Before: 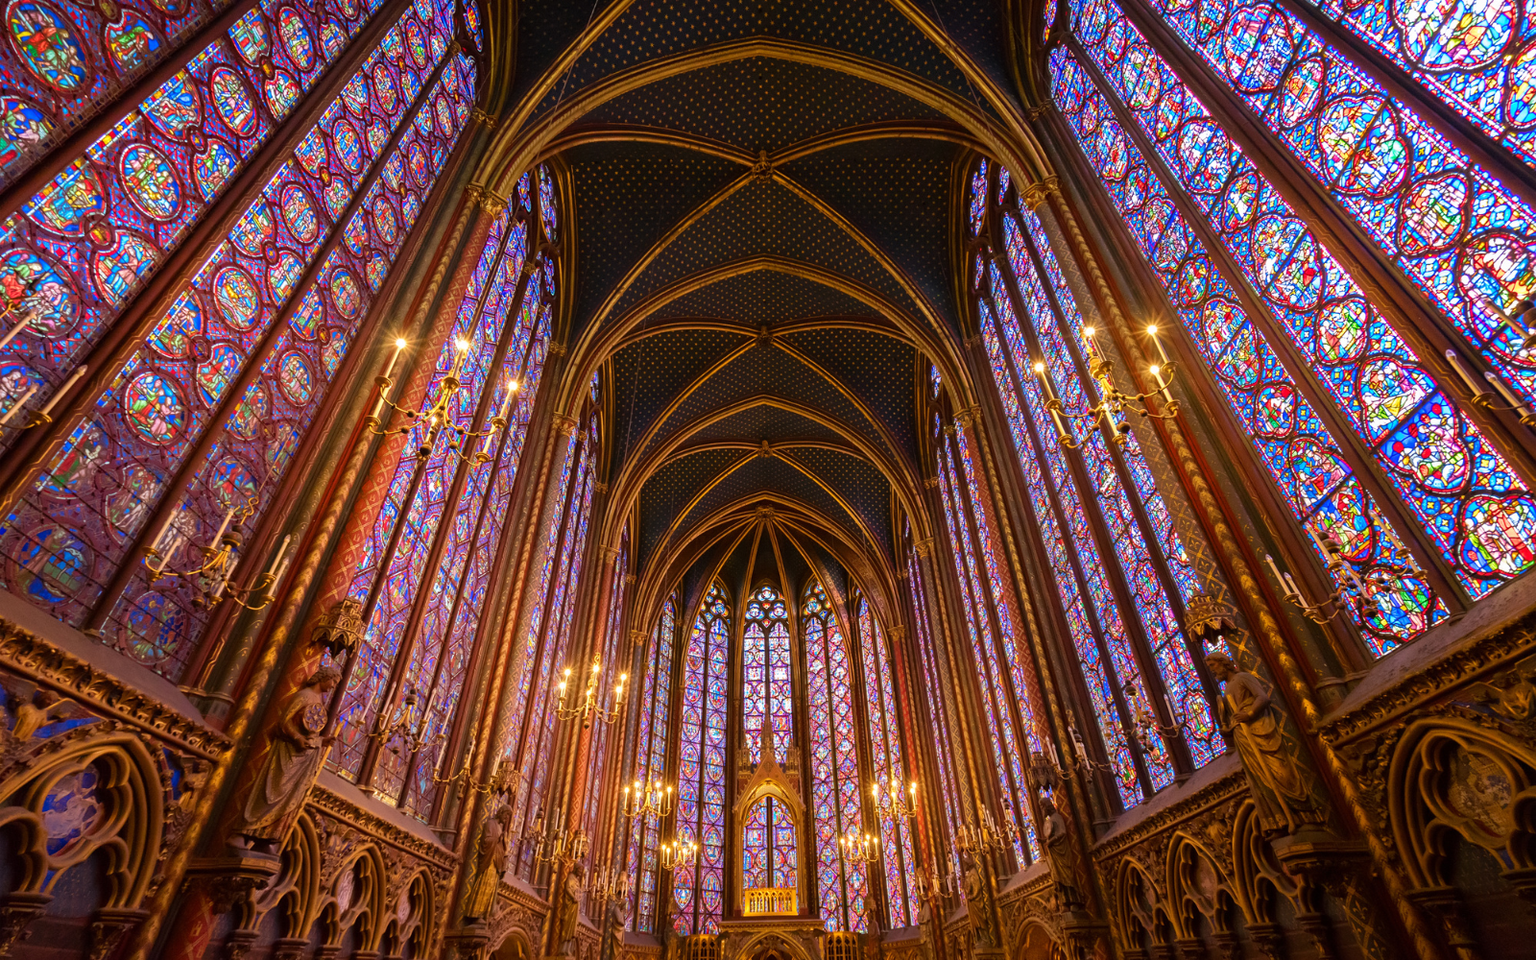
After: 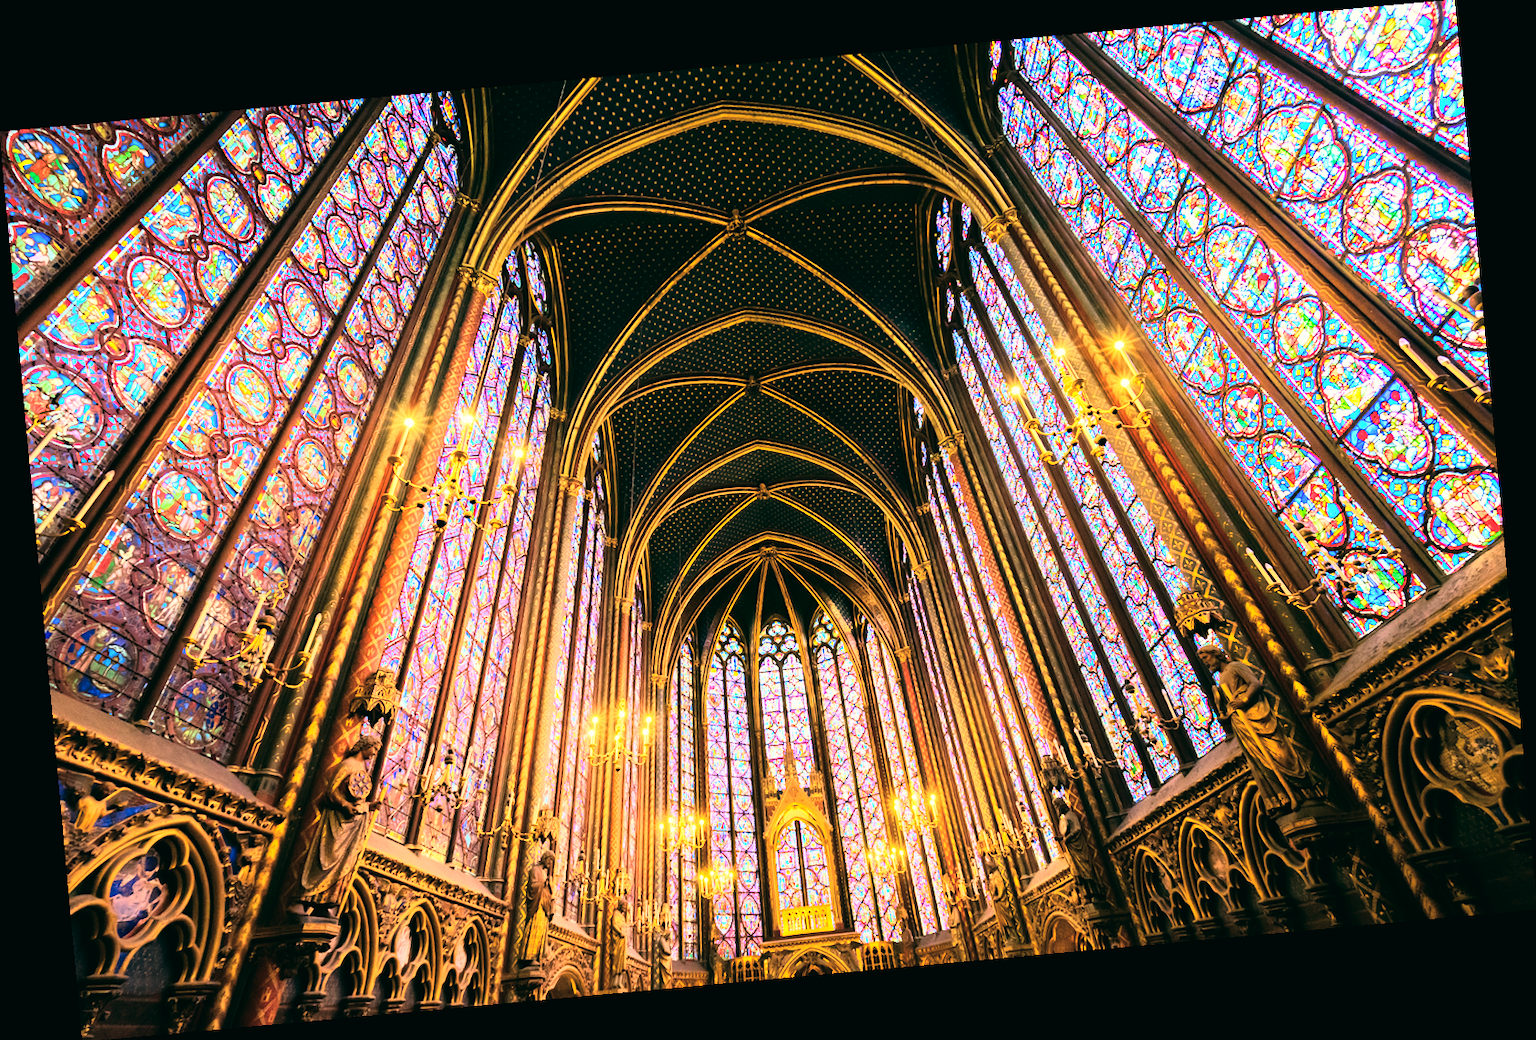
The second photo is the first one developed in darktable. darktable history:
exposure: black level correction 0, exposure 0.7 EV, compensate exposure bias true, compensate highlight preservation false
color balance: lift [1.005, 0.99, 1.007, 1.01], gamma [1, 1.034, 1.032, 0.966], gain [0.873, 1.055, 1.067, 0.933]
rotate and perspective: rotation -5.2°, automatic cropping off
rgb curve: curves: ch0 [(0, 0) (0.21, 0.15) (0.24, 0.21) (0.5, 0.75) (0.75, 0.96) (0.89, 0.99) (1, 1)]; ch1 [(0, 0.02) (0.21, 0.13) (0.25, 0.2) (0.5, 0.67) (0.75, 0.9) (0.89, 0.97) (1, 1)]; ch2 [(0, 0.02) (0.21, 0.13) (0.25, 0.2) (0.5, 0.67) (0.75, 0.9) (0.89, 0.97) (1, 1)], compensate middle gray true
